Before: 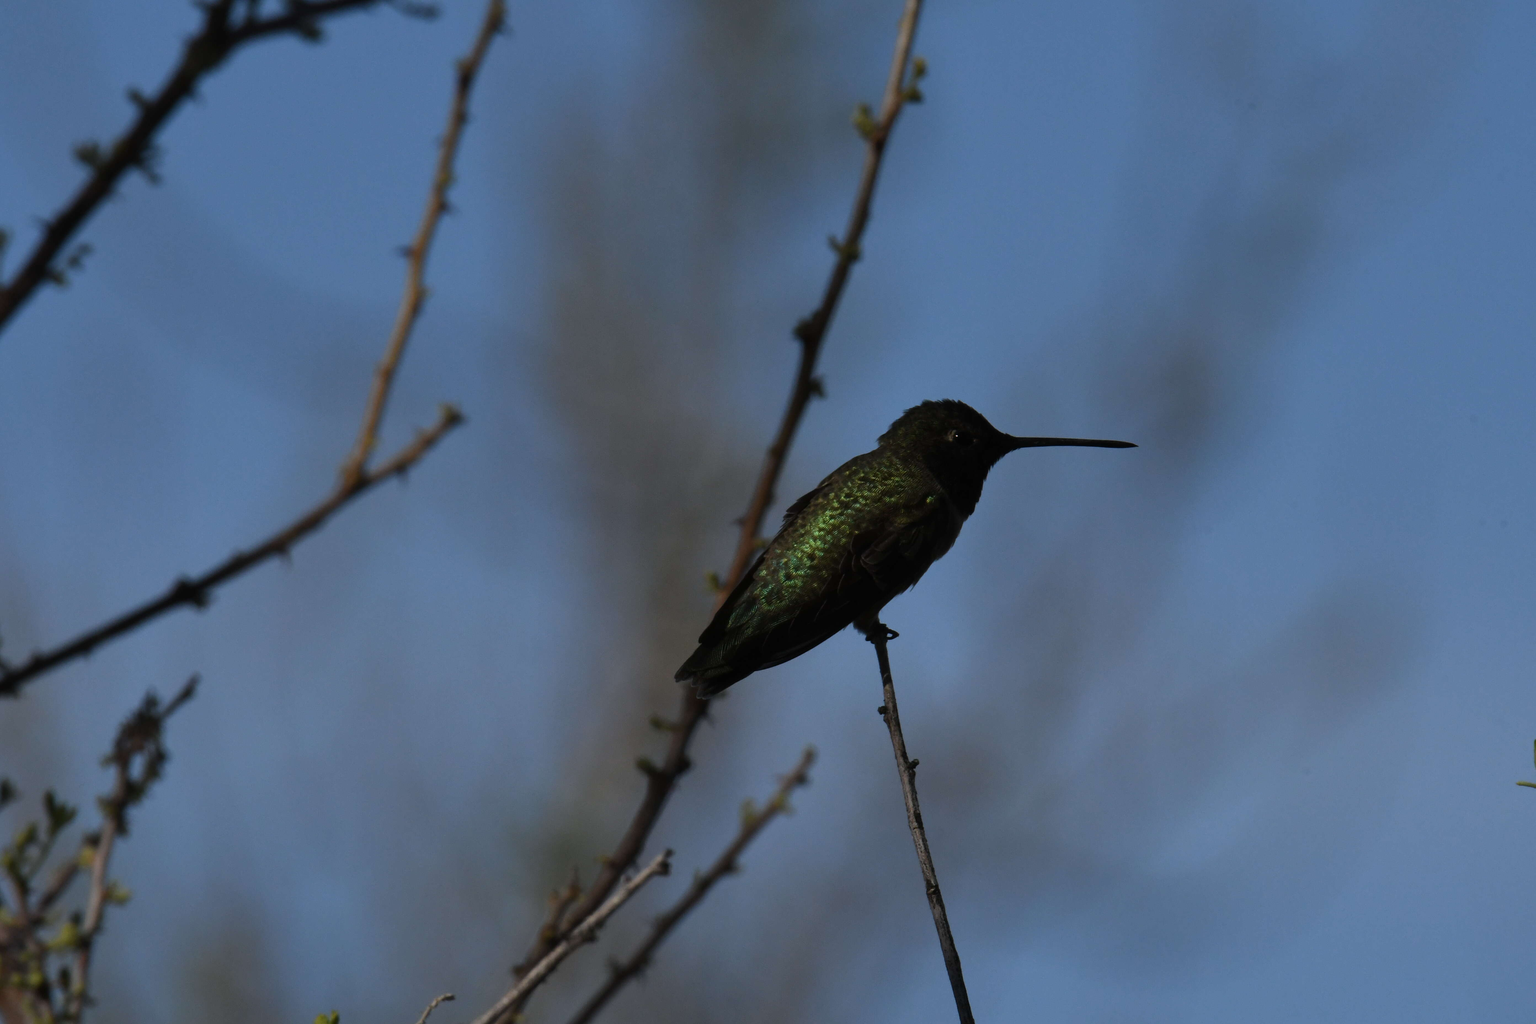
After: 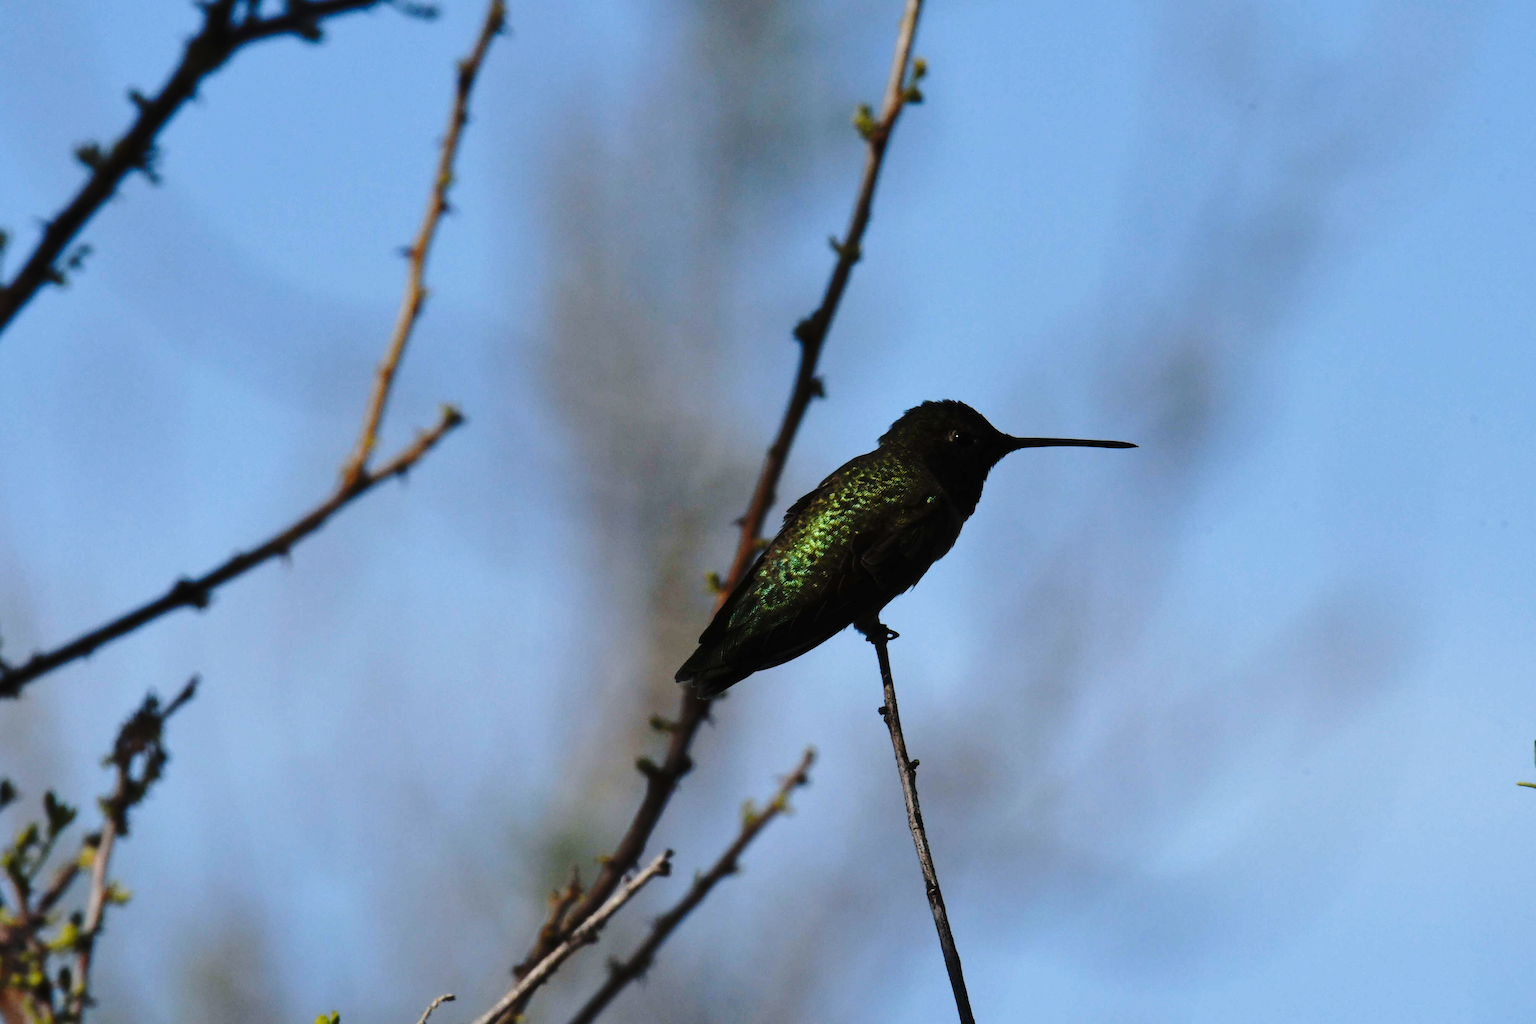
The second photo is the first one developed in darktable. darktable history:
base curve: curves: ch0 [(0, 0) (0.04, 0.03) (0.133, 0.232) (0.448, 0.748) (0.843, 0.968) (1, 1)], preserve colors none
exposure: black level correction 0, exposure 0.5 EV, compensate highlight preservation false
